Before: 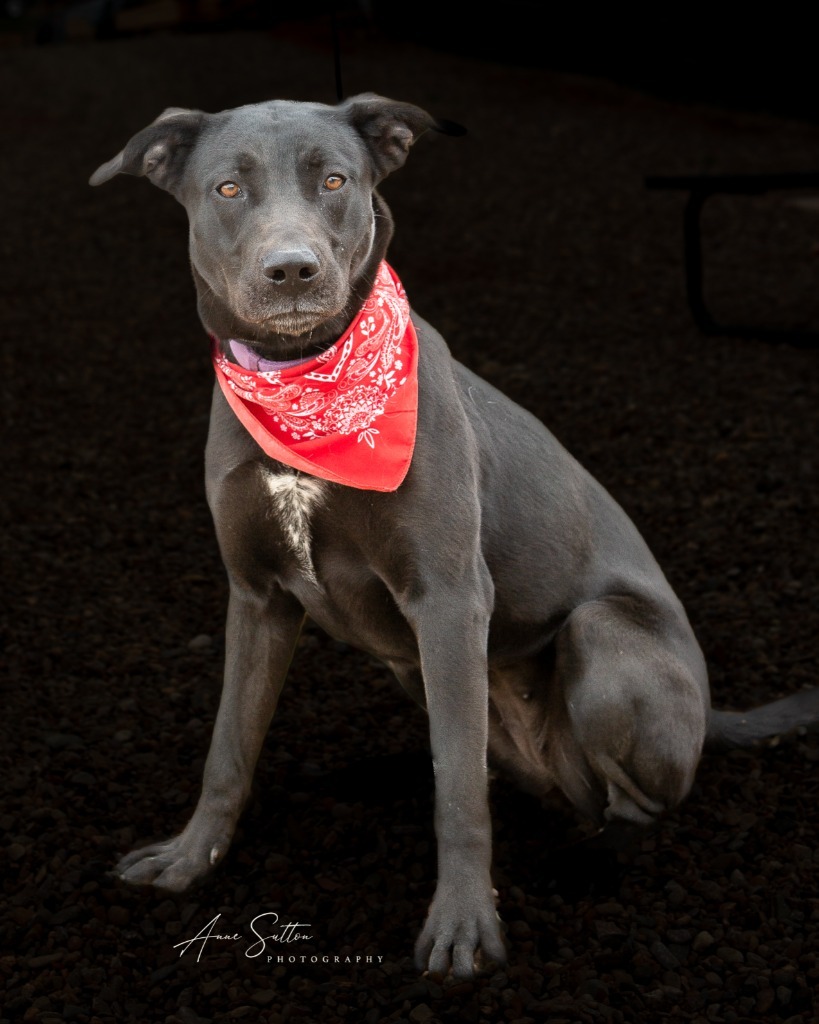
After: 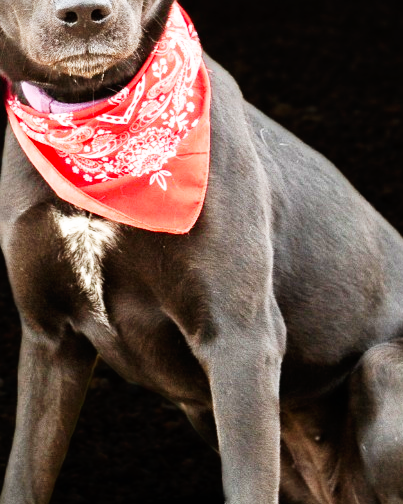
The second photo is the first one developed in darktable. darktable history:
base curve: curves: ch0 [(0, 0) (0.007, 0.004) (0.027, 0.03) (0.046, 0.07) (0.207, 0.54) (0.442, 0.872) (0.673, 0.972) (1, 1)], preserve colors none
crop: left 25.449%, top 25.281%, right 25.321%, bottom 25.444%
